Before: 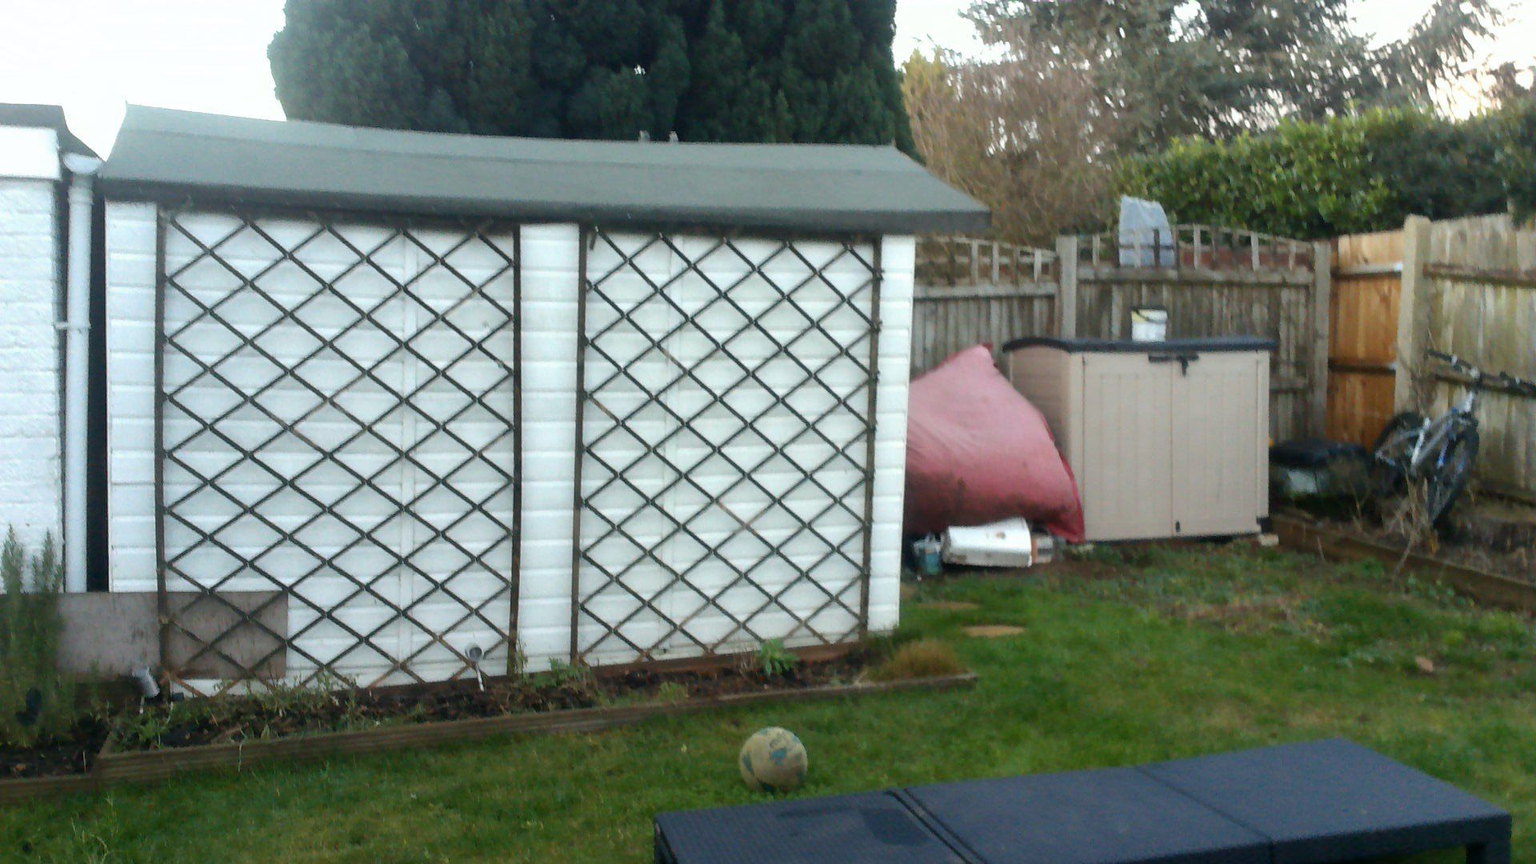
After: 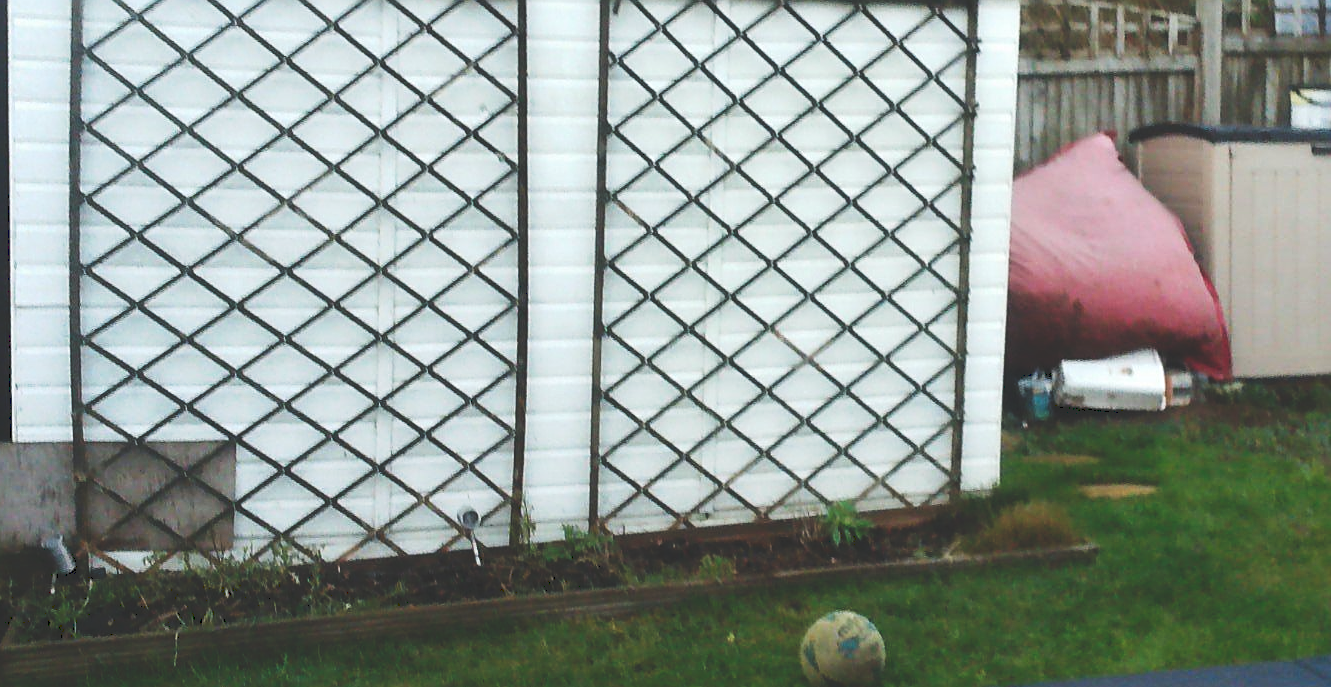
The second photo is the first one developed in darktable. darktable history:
tone curve: curves: ch0 [(0, 0) (0.003, 0.169) (0.011, 0.173) (0.025, 0.177) (0.044, 0.184) (0.069, 0.191) (0.1, 0.199) (0.136, 0.206) (0.177, 0.221) (0.224, 0.248) (0.277, 0.284) (0.335, 0.344) (0.399, 0.413) (0.468, 0.497) (0.543, 0.594) (0.623, 0.691) (0.709, 0.779) (0.801, 0.868) (0.898, 0.931) (1, 1)], preserve colors none
crop: left 6.488%, top 27.668%, right 24.183%, bottom 8.656%
sharpen: on, module defaults
